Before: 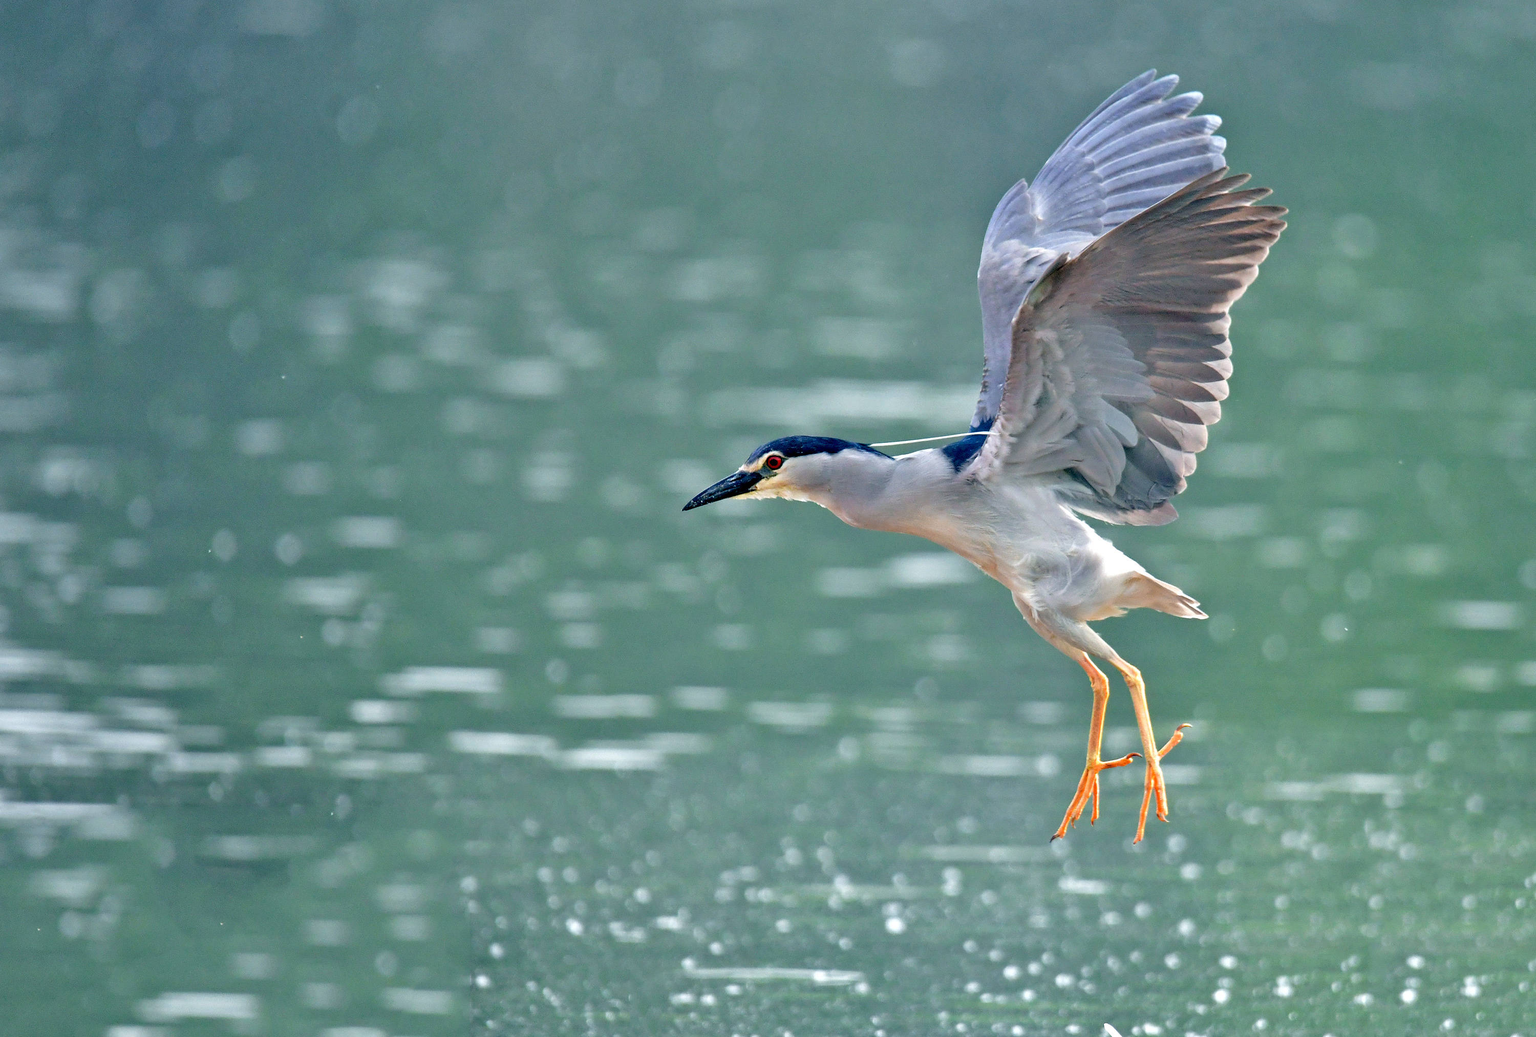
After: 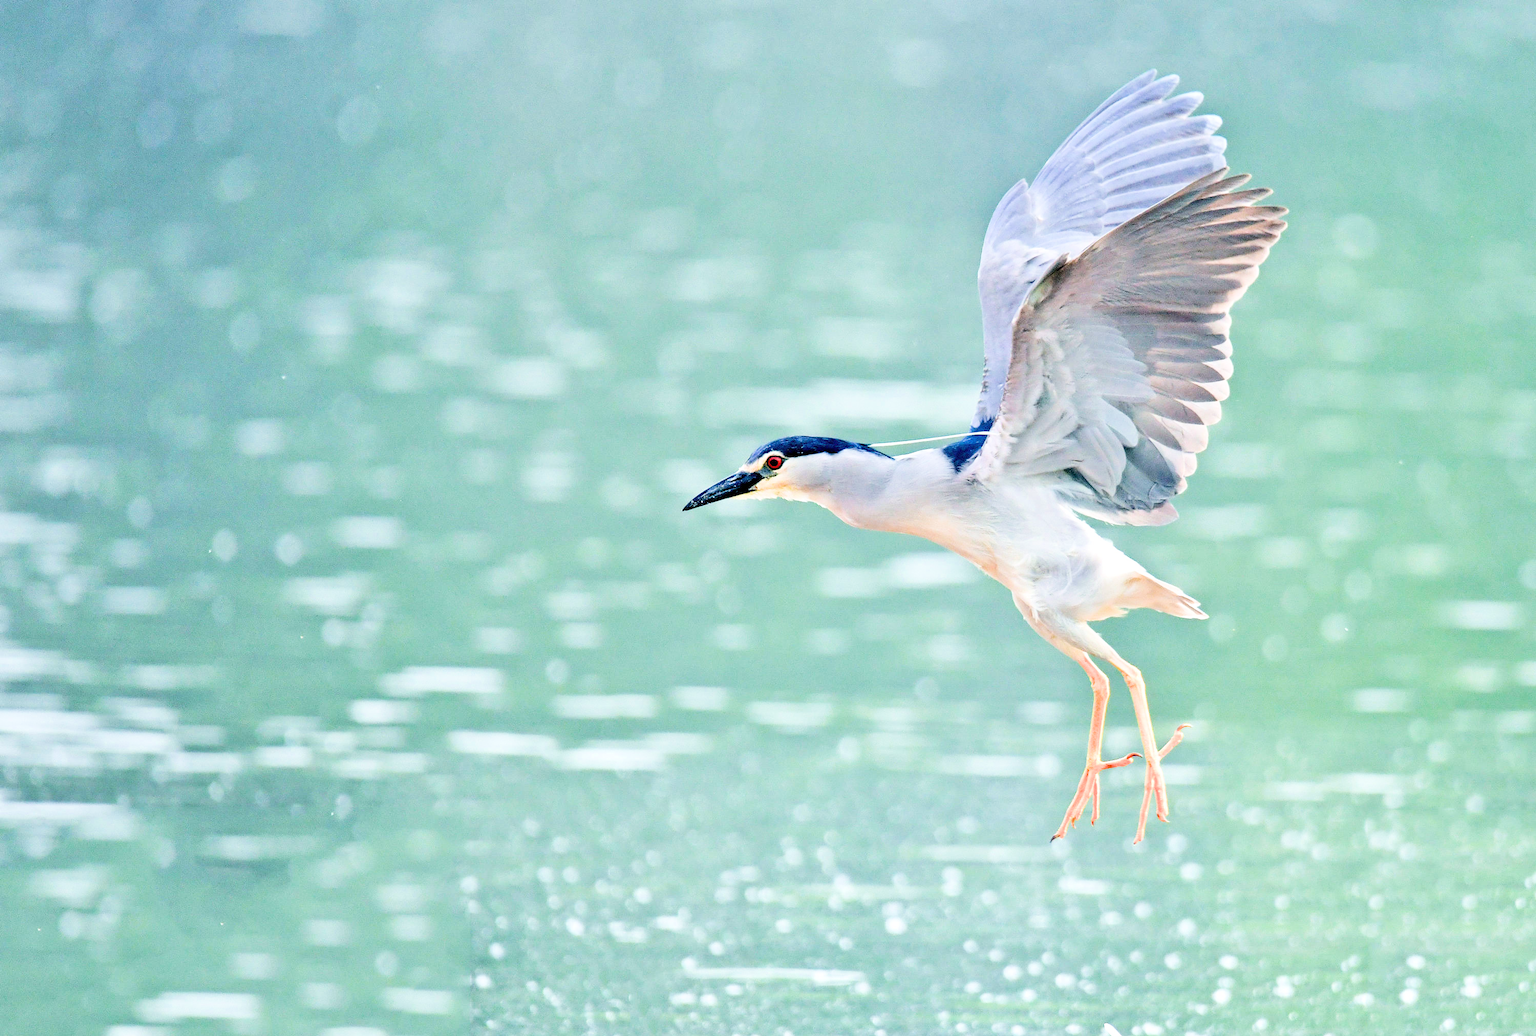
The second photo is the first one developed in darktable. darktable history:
filmic rgb: black relative exposure -16 EV, white relative exposure 5.31 EV, hardness 5.93, contrast 1.255
exposure: black level correction 0, exposure 1.469 EV, compensate exposure bias true, compensate highlight preservation false
